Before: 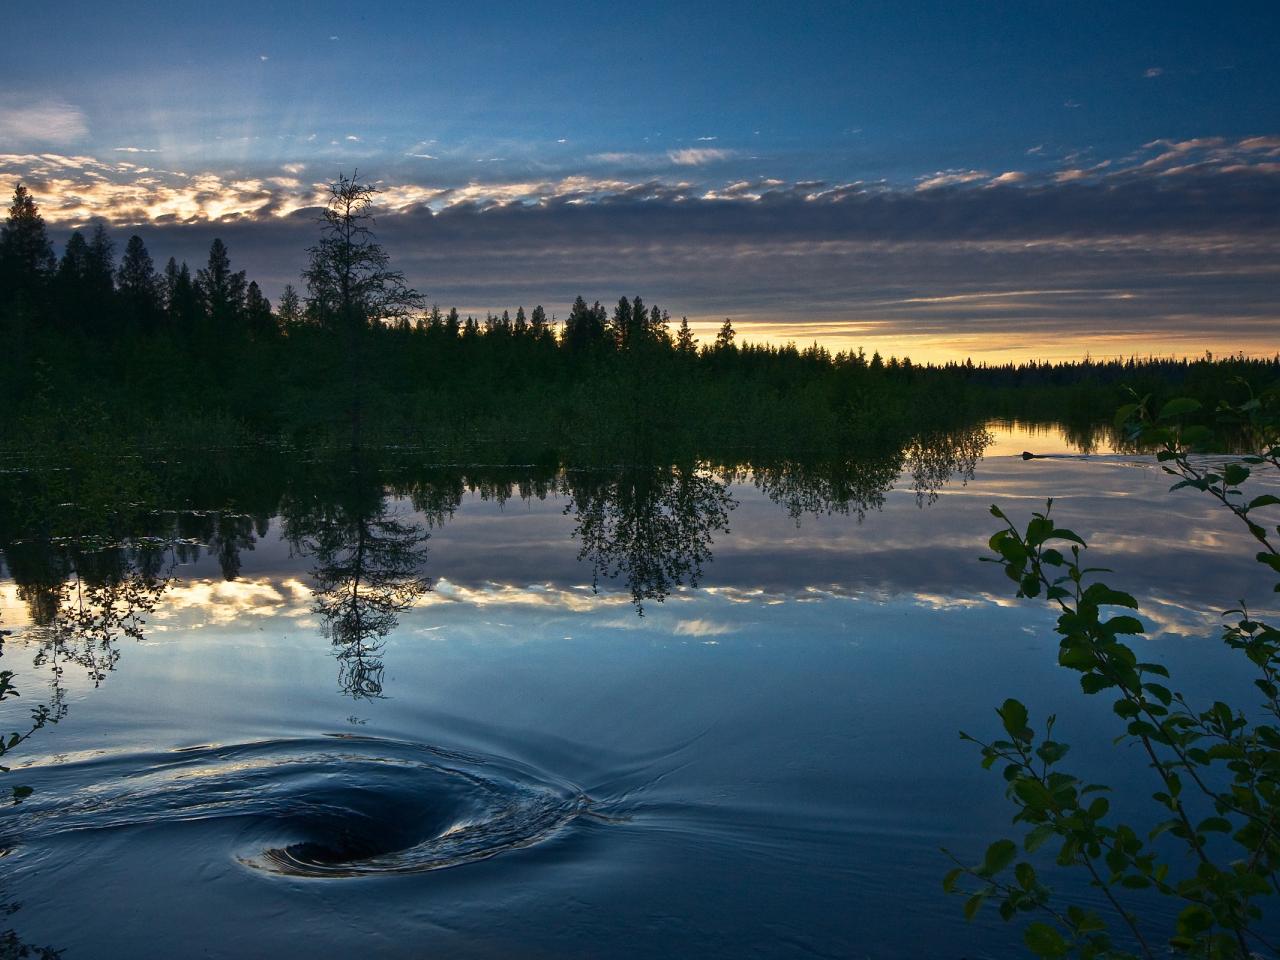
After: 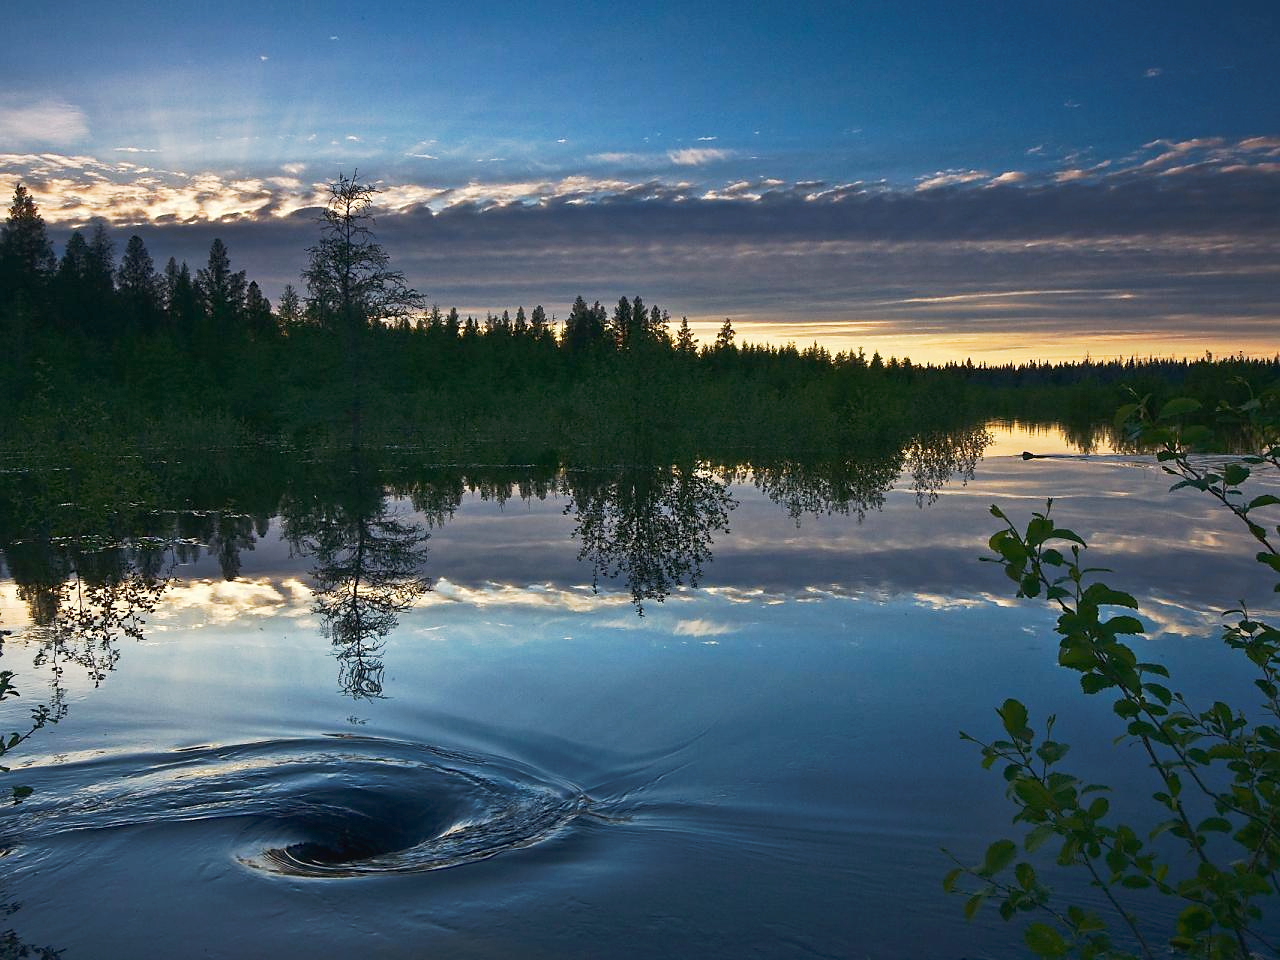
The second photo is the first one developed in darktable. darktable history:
sharpen: radius 1.508, amount 0.411, threshold 1.679
tone curve: curves: ch0 [(0, 0) (0.003, 0.026) (0.011, 0.03) (0.025, 0.047) (0.044, 0.082) (0.069, 0.119) (0.1, 0.157) (0.136, 0.19) (0.177, 0.231) (0.224, 0.27) (0.277, 0.318) (0.335, 0.383) (0.399, 0.456) (0.468, 0.532) (0.543, 0.618) (0.623, 0.71) (0.709, 0.786) (0.801, 0.851) (0.898, 0.908) (1, 1)], preserve colors none
